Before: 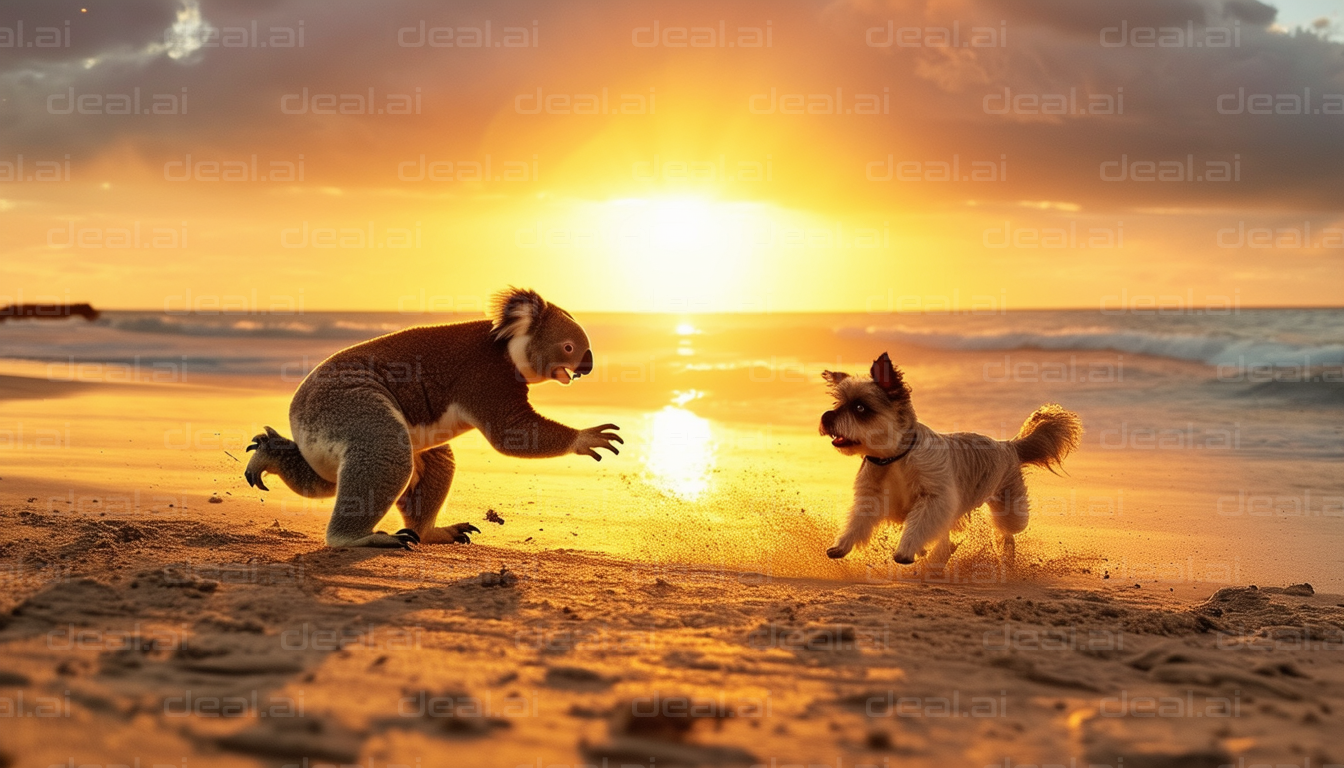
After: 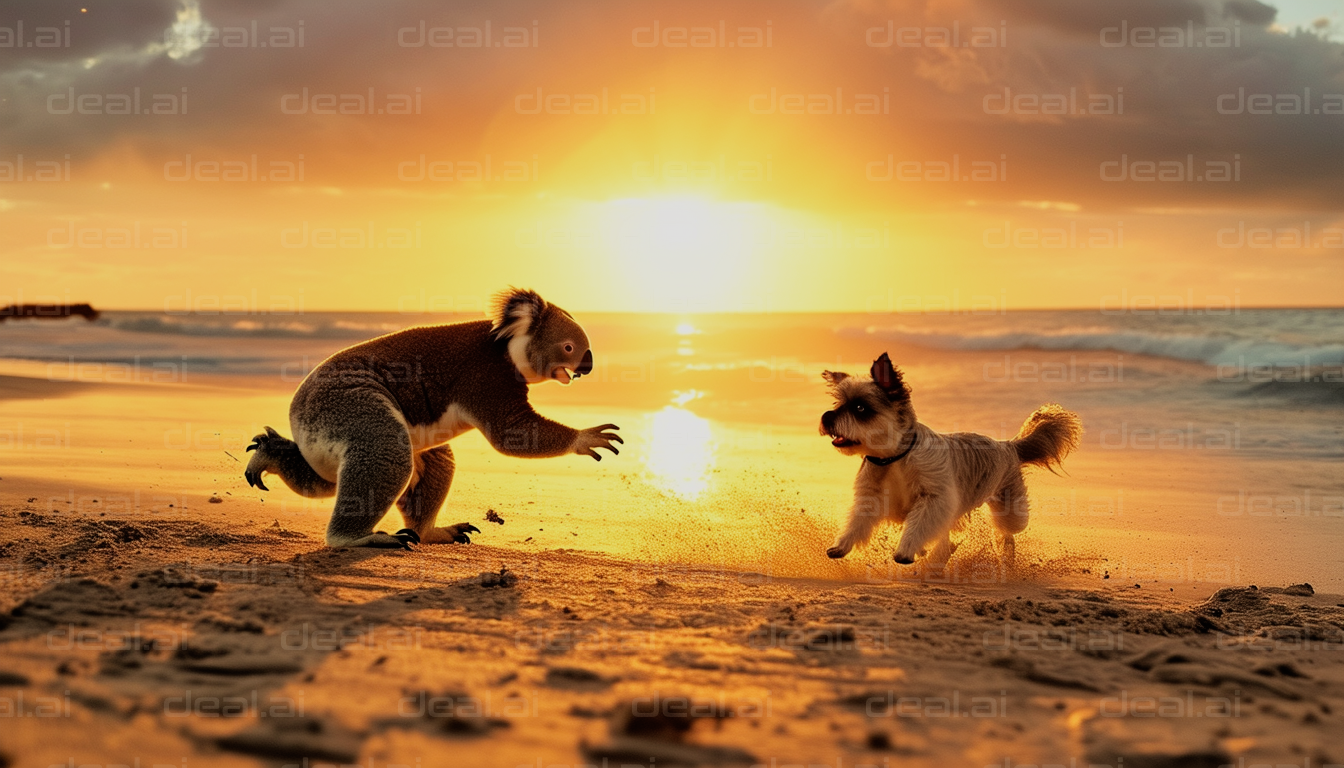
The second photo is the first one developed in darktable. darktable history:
filmic rgb: black relative exposure -7.75 EV, white relative exposure 4.4 EV, threshold 3 EV, hardness 3.76, latitude 50%, contrast 1.1, color science v5 (2021), contrast in shadows safe, contrast in highlights safe, enable highlight reconstruction true
rgb curve: curves: ch2 [(0, 0) (0.567, 0.512) (1, 1)], mode RGB, independent channels
